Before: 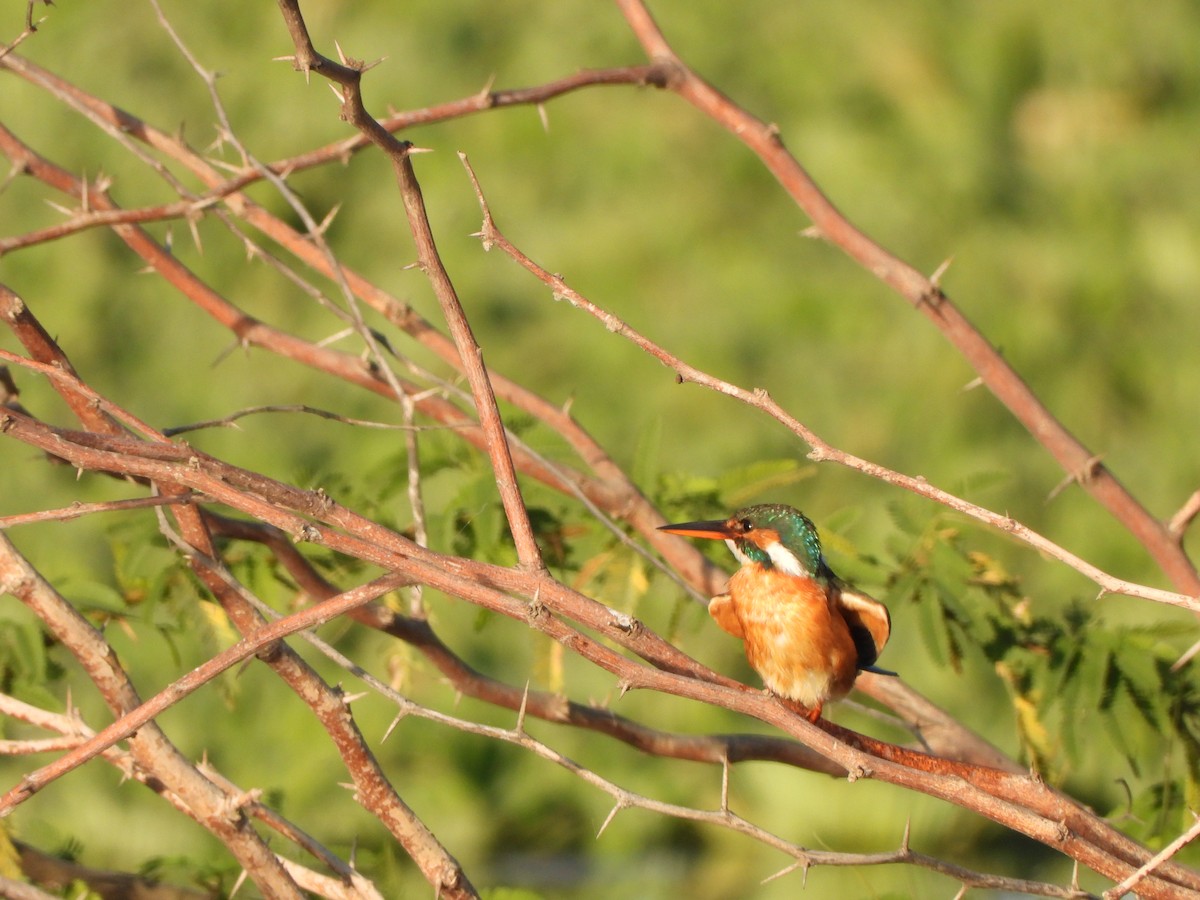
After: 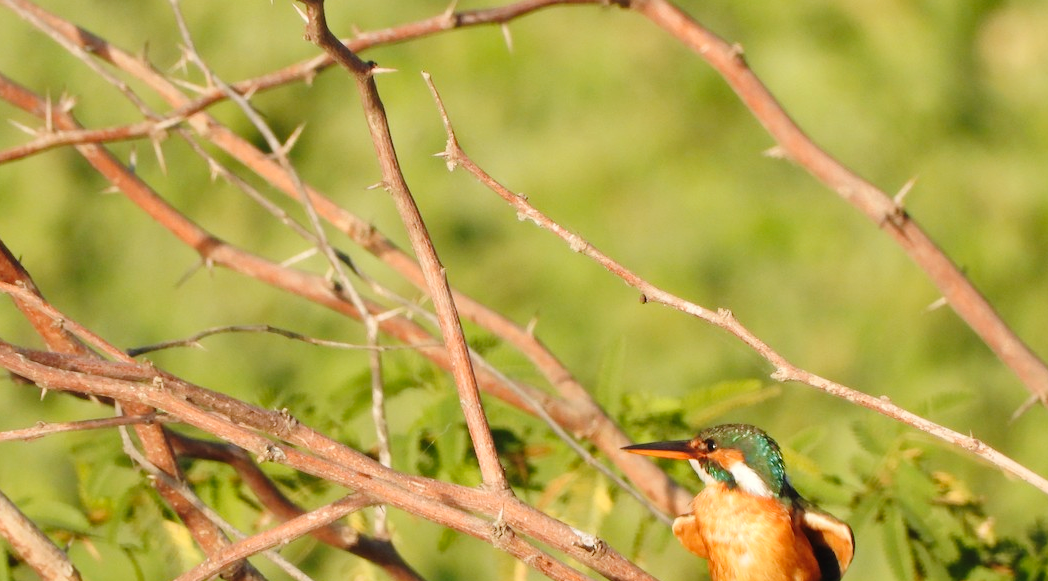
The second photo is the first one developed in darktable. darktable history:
tone curve: curves: ch0 [(0, 0) (0.003, 0.015) (0.011, 0.019) (0.025, 0.026) (0.044, 0.041) (0.069, 0.057) (0.1, 0.085) (0.136, 0.116) (0.177, 0.158) (0.224, 0.215) (0.277, 0.286) (0.335, 0.367) (0.399, 0.452) (0.468, 0.534) (0.543, 0.612) (0.623, 0.698) (0.709, 0.775) (0.801, 0.858) (0.898, 0.928) (1, 1)], preserve colors none
crop: left 3.015%, top 8.969%, right 9.647%, bottom 26.457%
